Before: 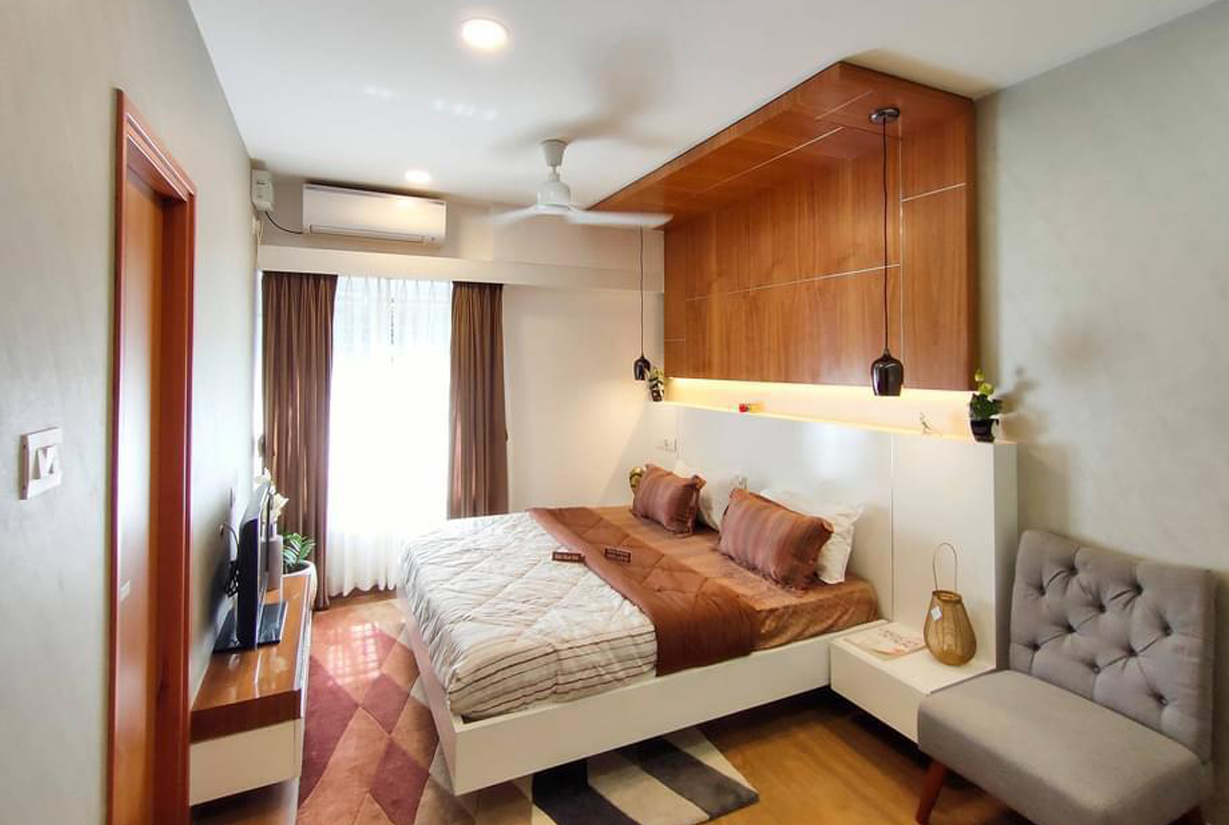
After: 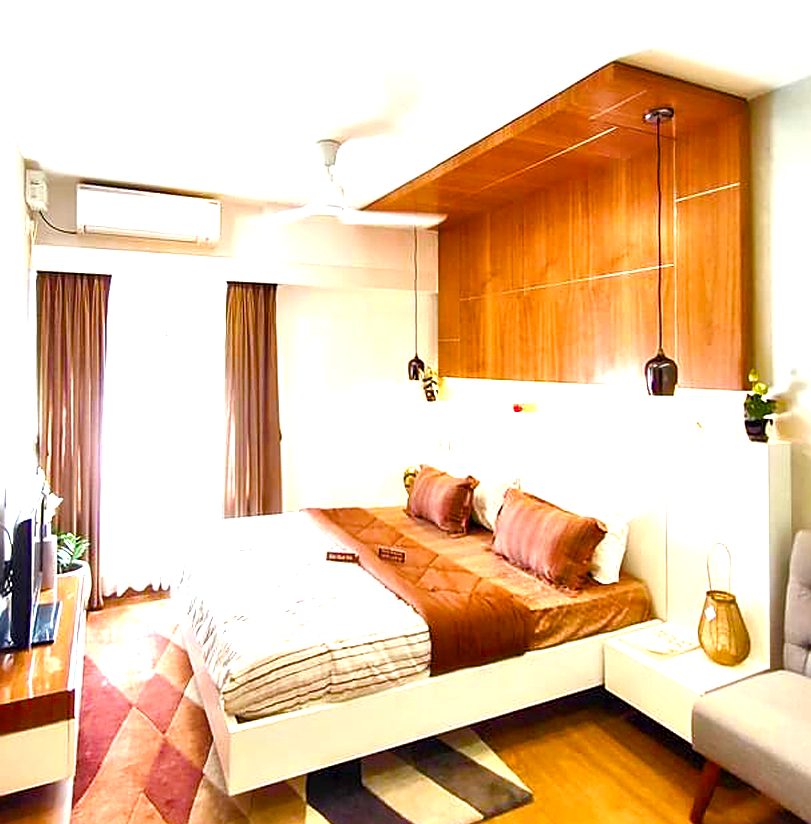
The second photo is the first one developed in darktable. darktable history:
exposure: exposure 0.77 EV, compensate highlight preservation false
color balance rgb: linear chroma grading › shadows -2.2%, linear chroma grading › highlights -15%, linear chroma grading › global chroma -10%, linear chroma grading › mid-tones -10%, perceptual saturation grading › global saturation 45%, perceptual saturation grading › highlights -50%, perceptual saturation grading › shadows 30%, perceptual brilliance grading › global brilliance 18%, global vibrance 45%
white balance: emerald 1
sharpen: on, module defaults
crop and rotate: left 18.442%, right 15.508%
